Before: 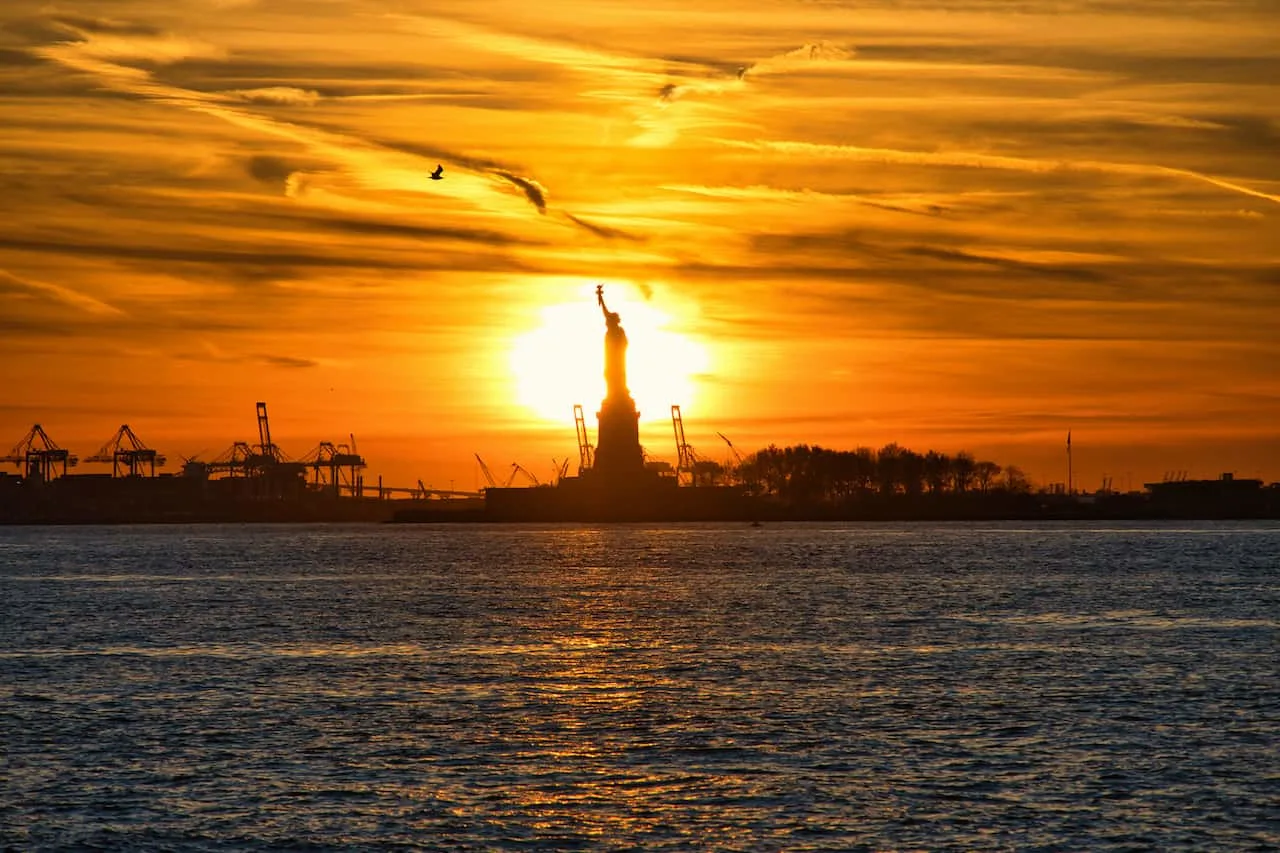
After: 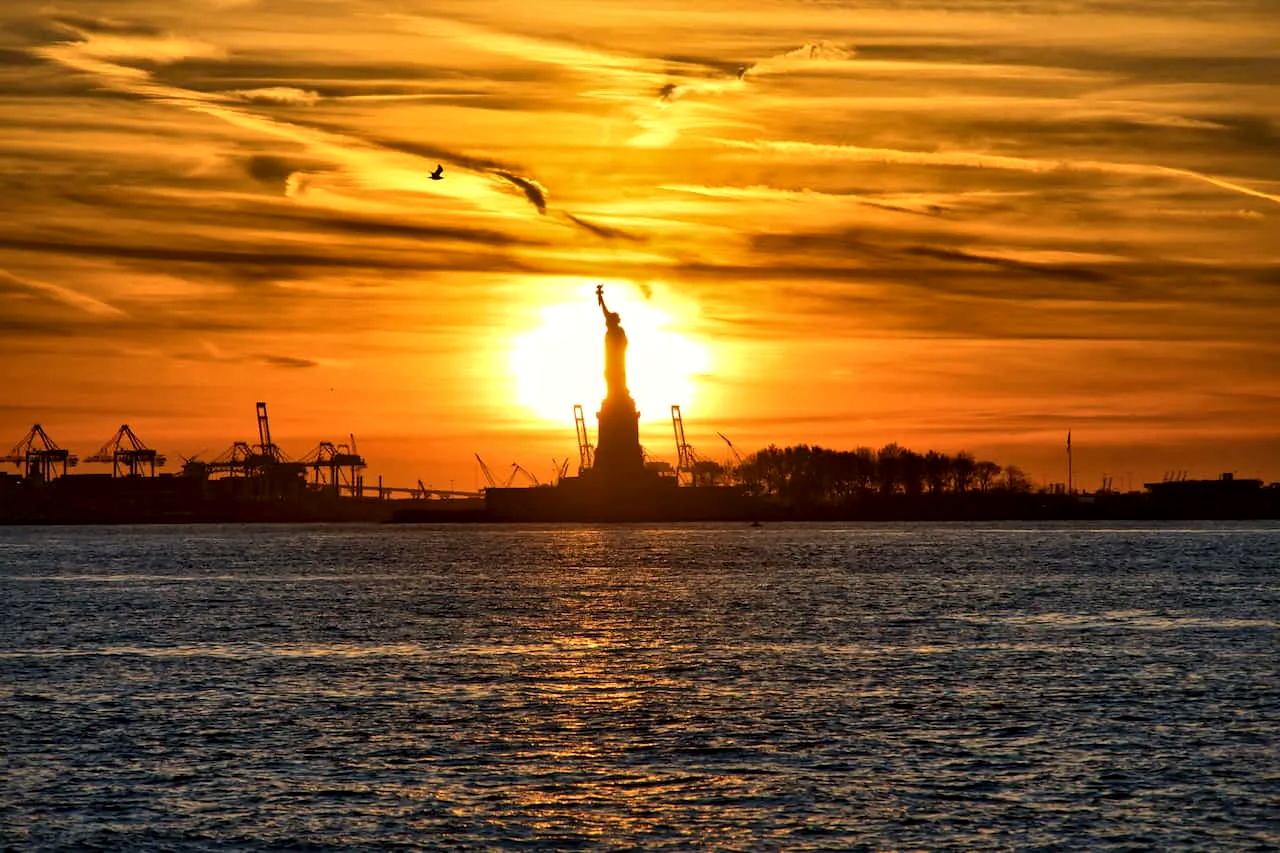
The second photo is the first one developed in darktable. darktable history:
local contrast: mode bilateral grid, contrast 24, coarseness 60, detail 151%, midtone range 0.2
exposure: compensate highlight preservation false
